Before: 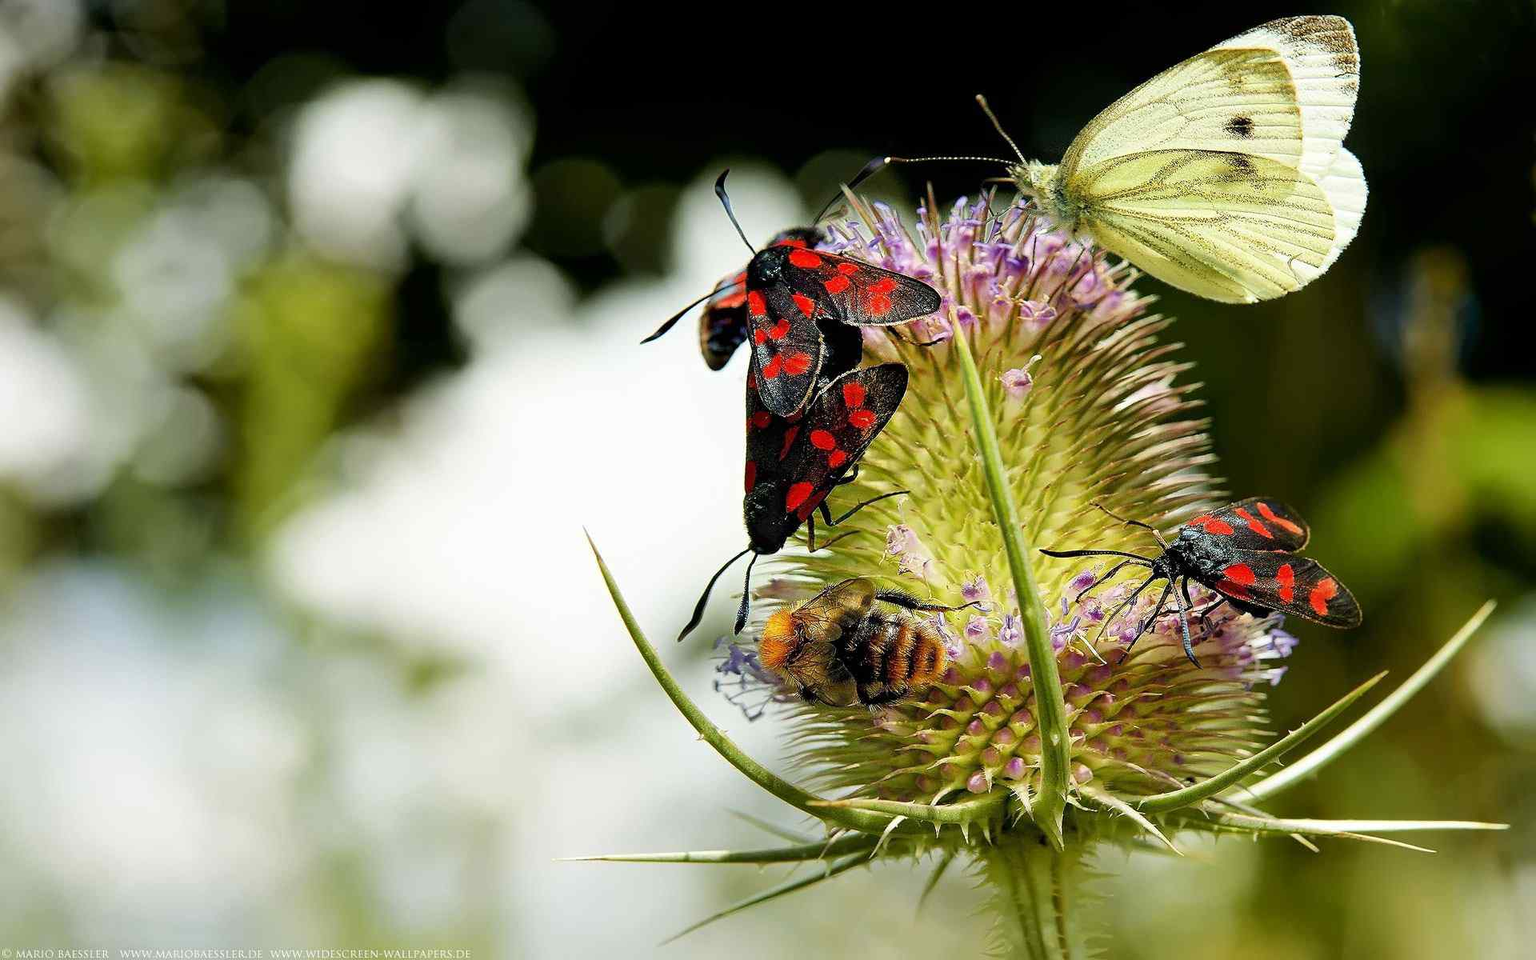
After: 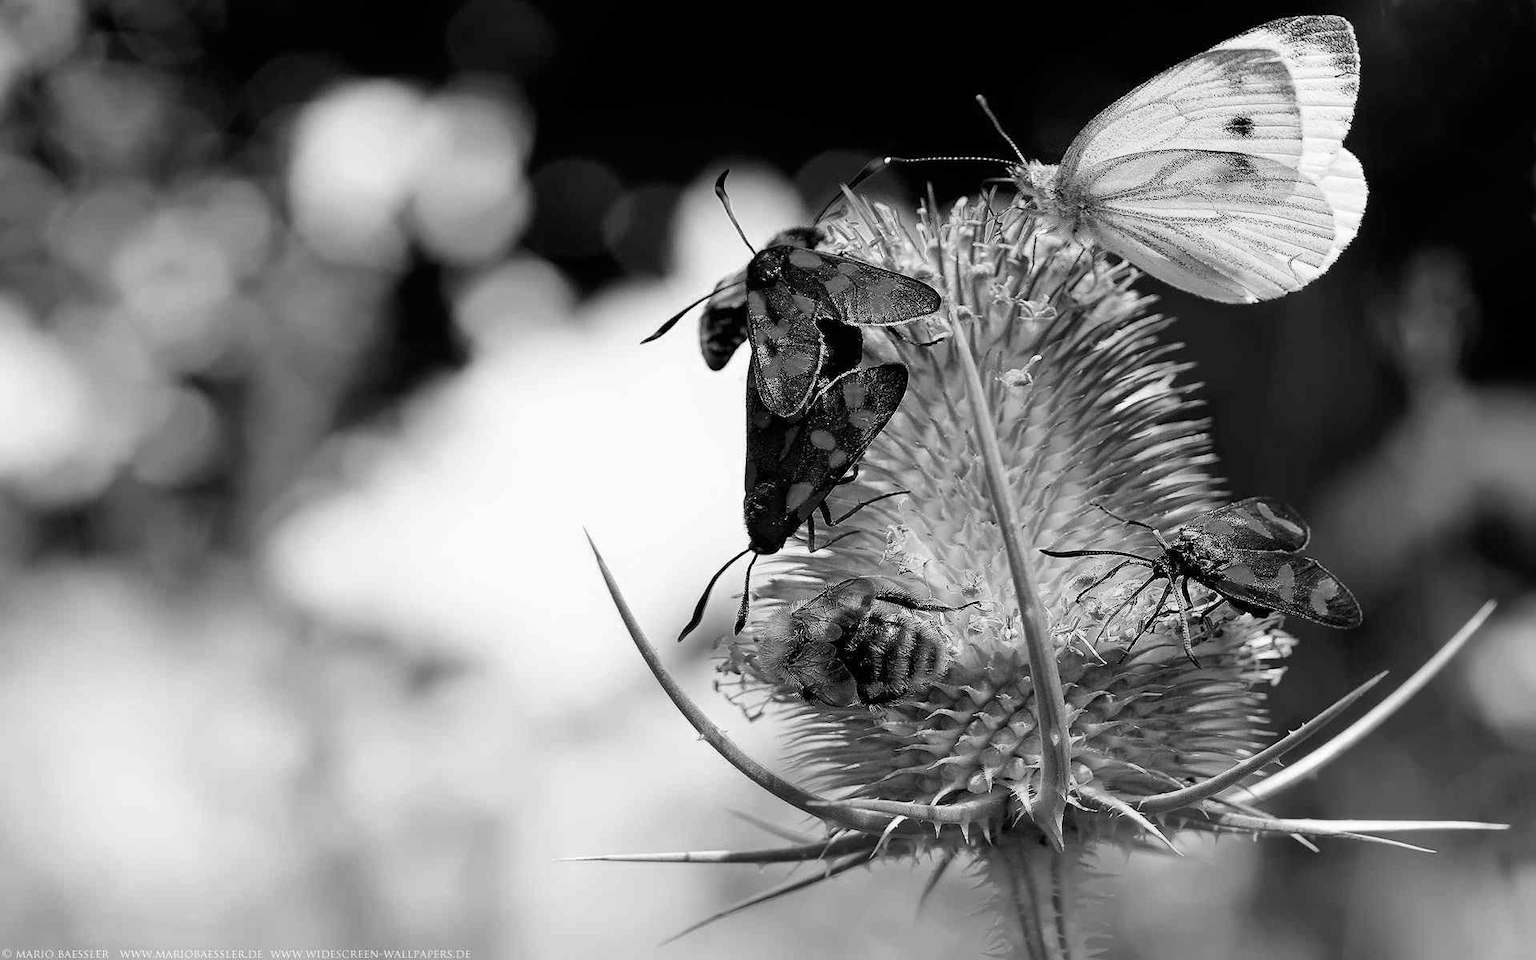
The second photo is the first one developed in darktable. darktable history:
color calibration: output gray [0.22, 0.42, 0.37, 0], illuminant as shot in camera, x 0.358, y 0.373, temperature 4628.91 K, saturation algorithm version 1 (2020)
